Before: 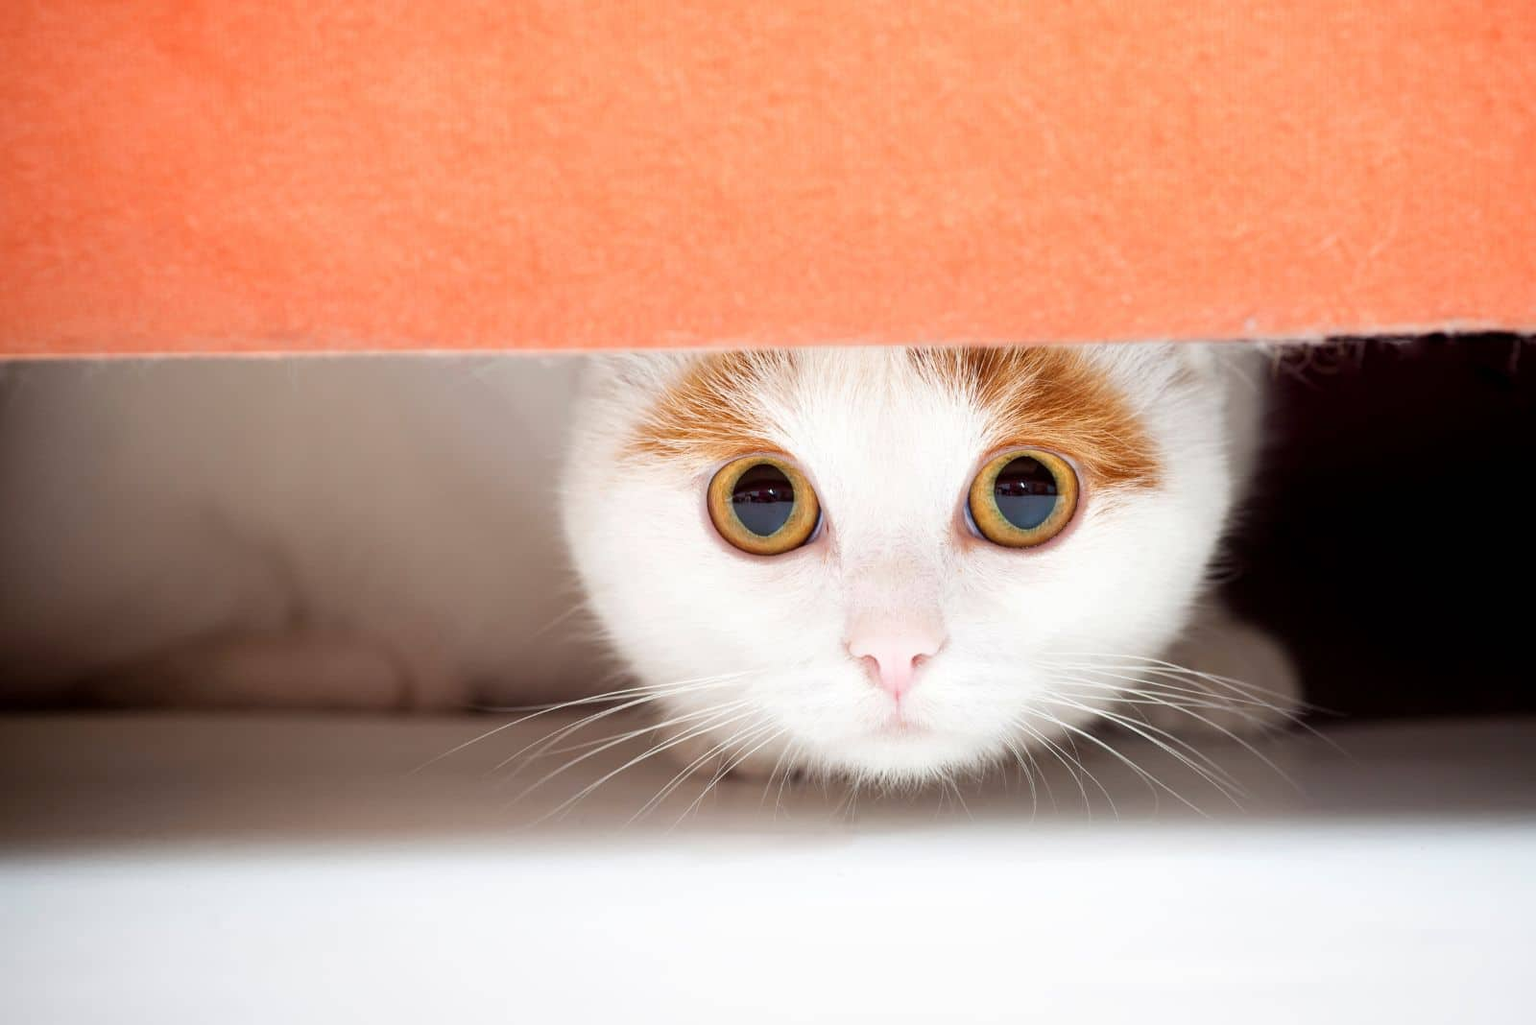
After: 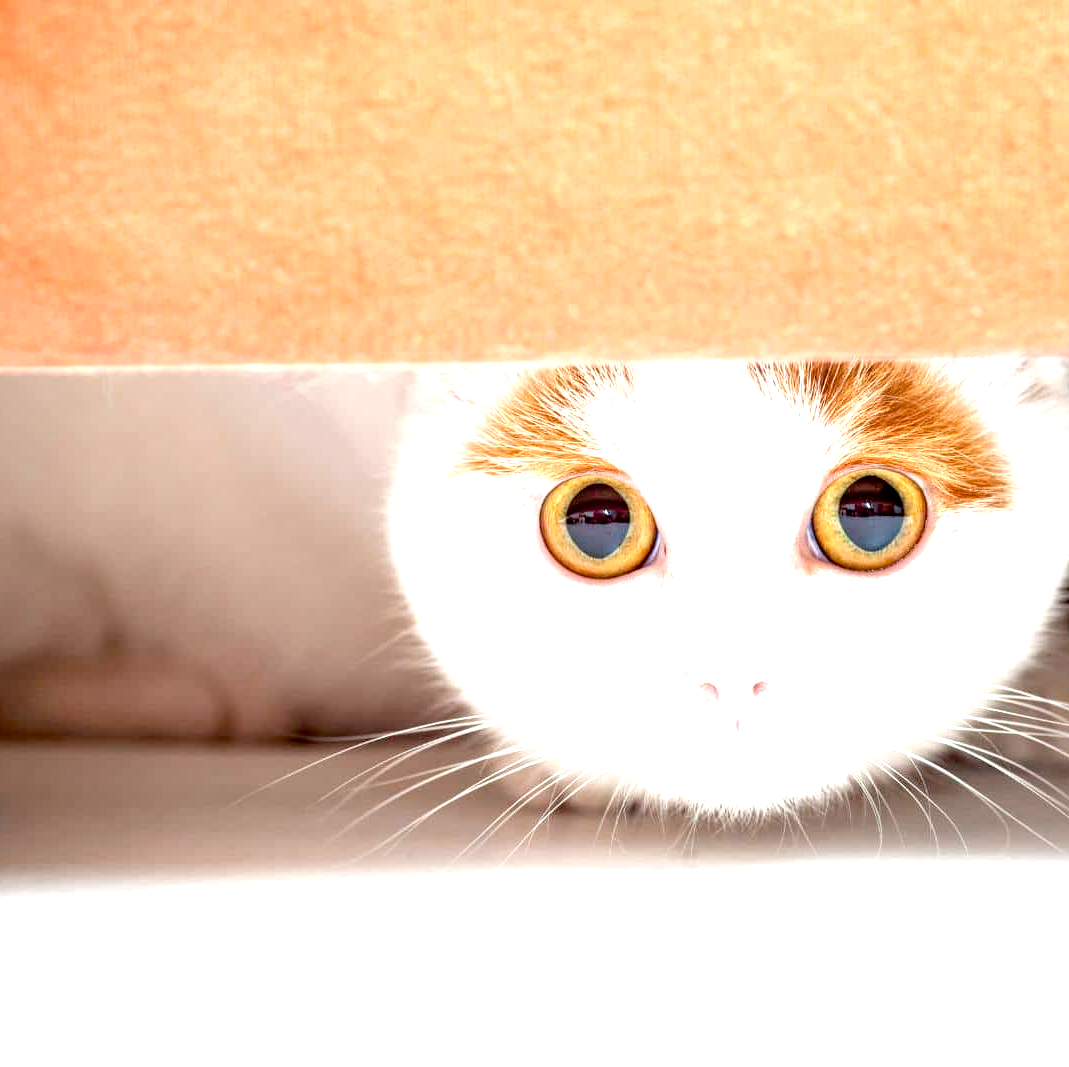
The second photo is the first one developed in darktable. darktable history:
crop and rotate: left 12.394%, right 20.792%
local contrast: on, module defaults
exposure: black level correction 0.008, exposure 0.974 EV, compensate highlight preservation false
haze removal: adaptive false
